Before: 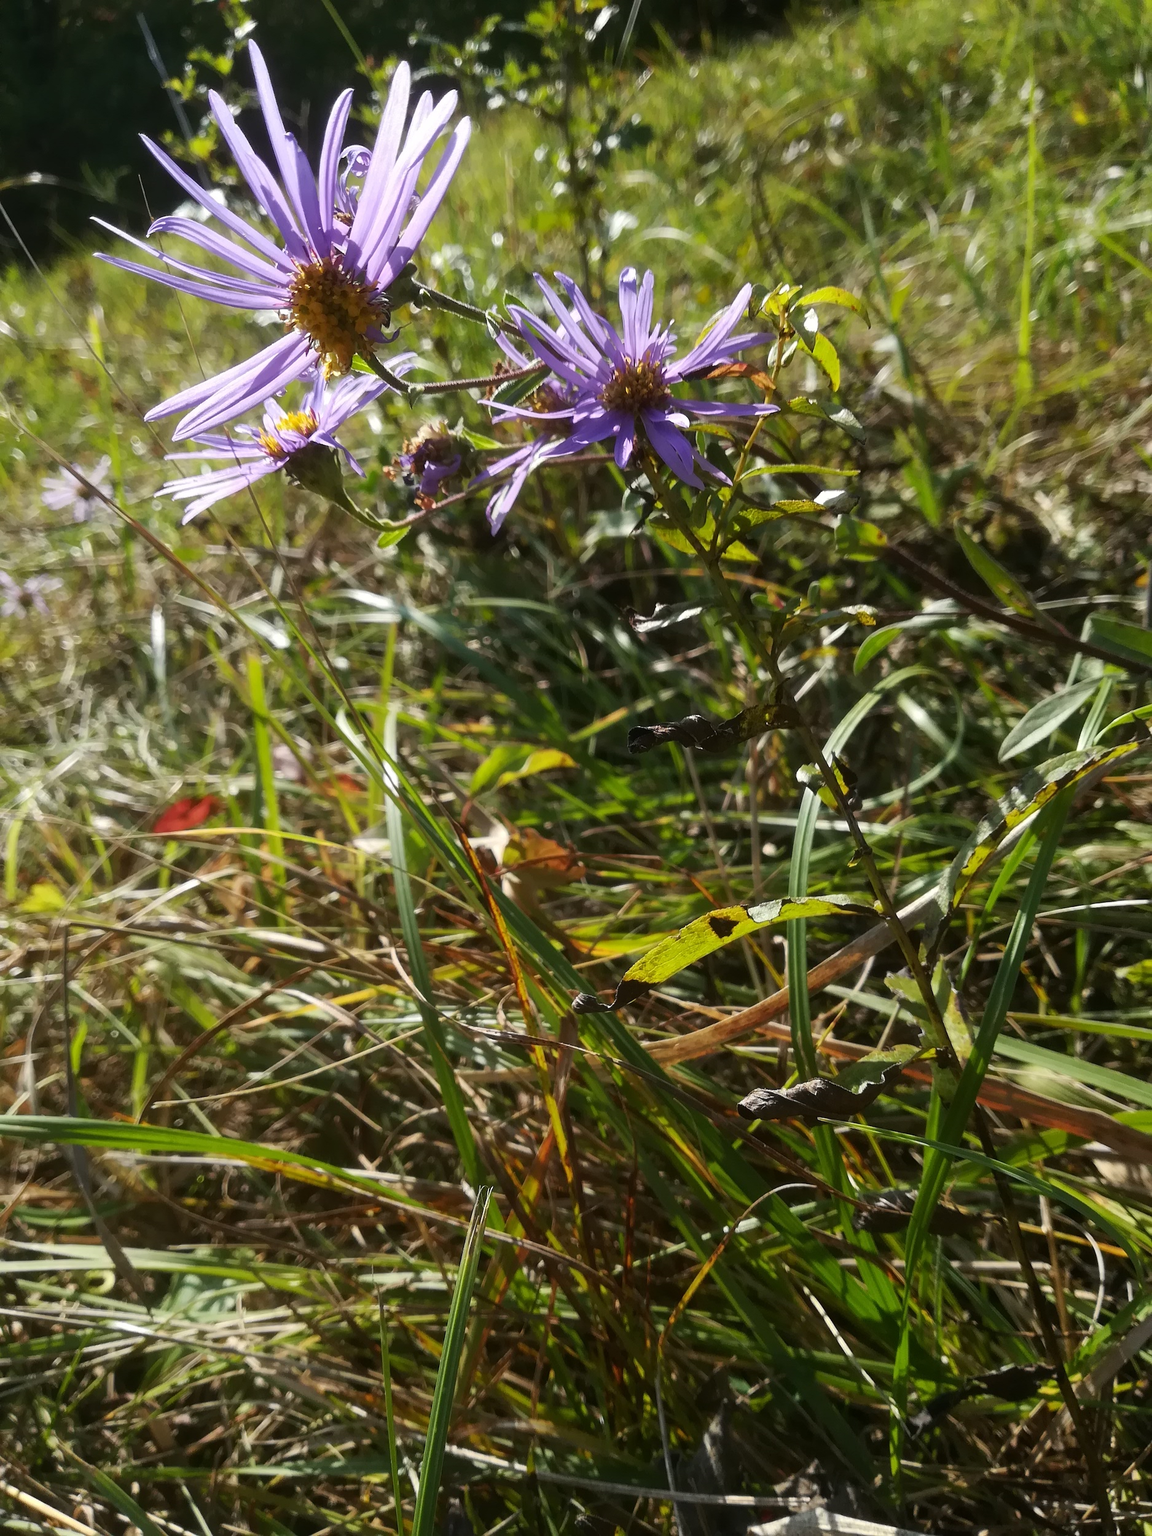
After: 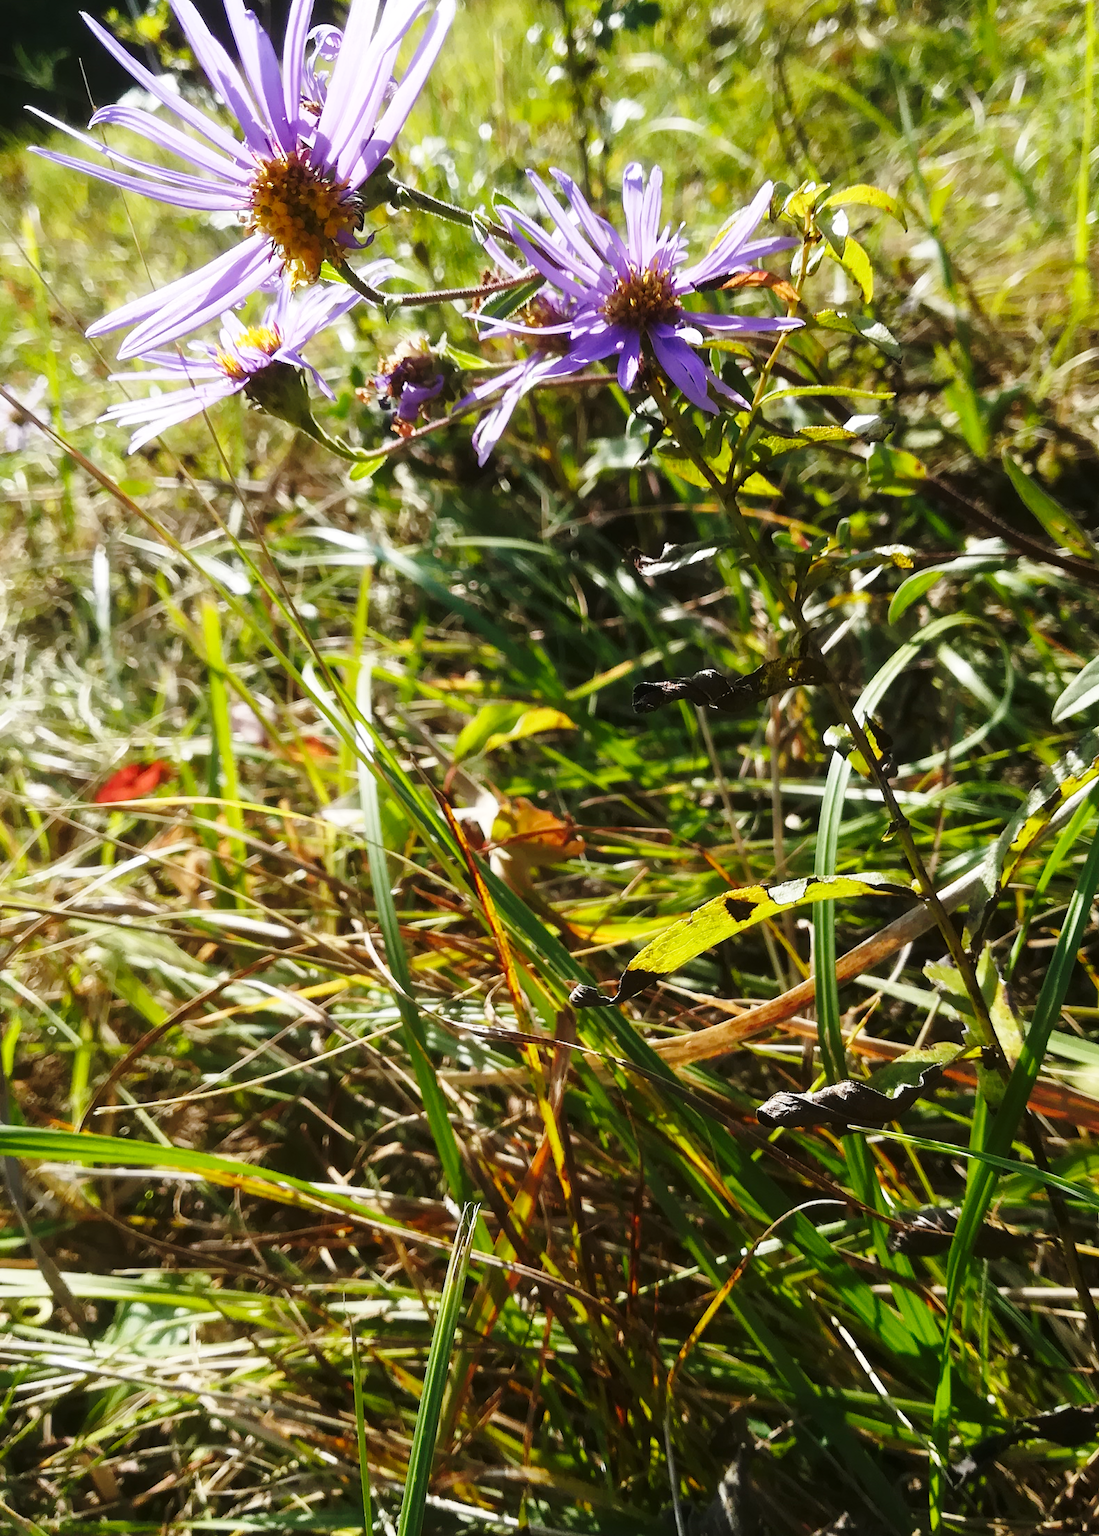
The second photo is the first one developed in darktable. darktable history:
crop: left 6.026%, top 8.062%, right 9.53%, bottom 3.546%
base curve: curves: ch0 [(0, 0) (0.028, 0.03) (0.121, 0.232) (0.46, 0.748) (0.859, 0.968) (1, 1)], preserve colors none
